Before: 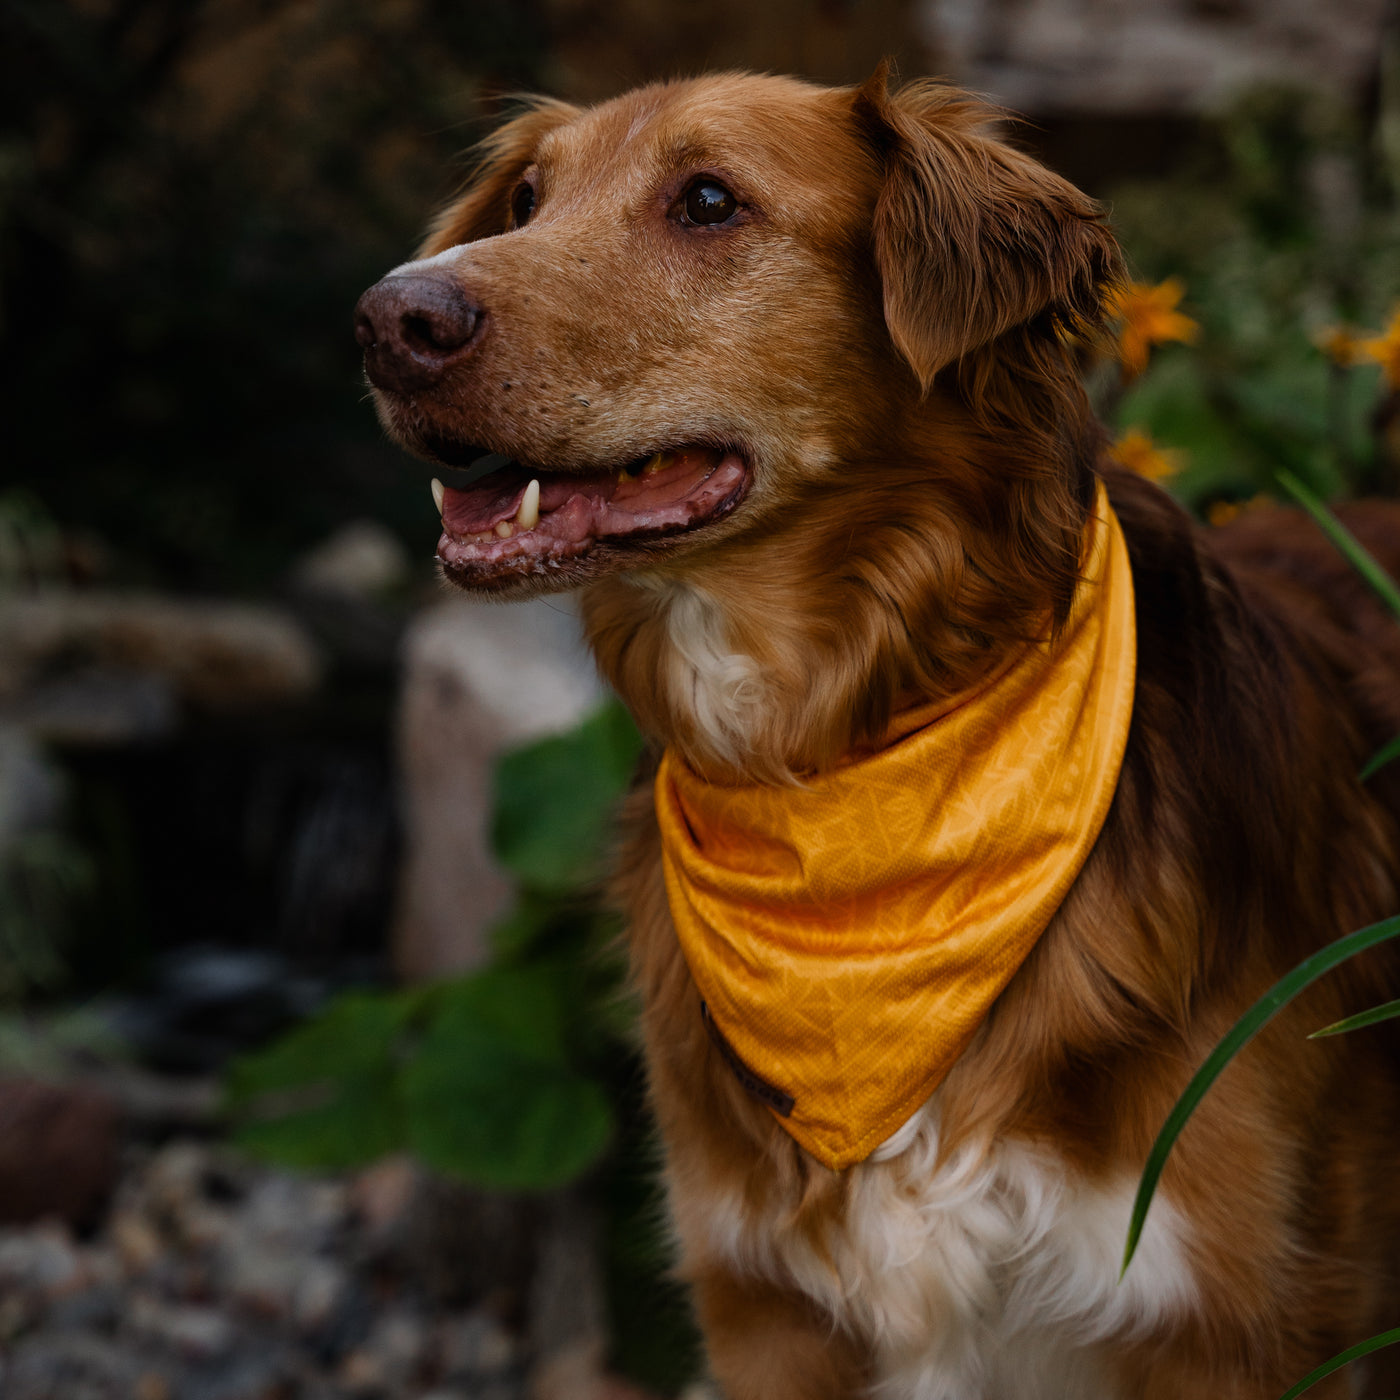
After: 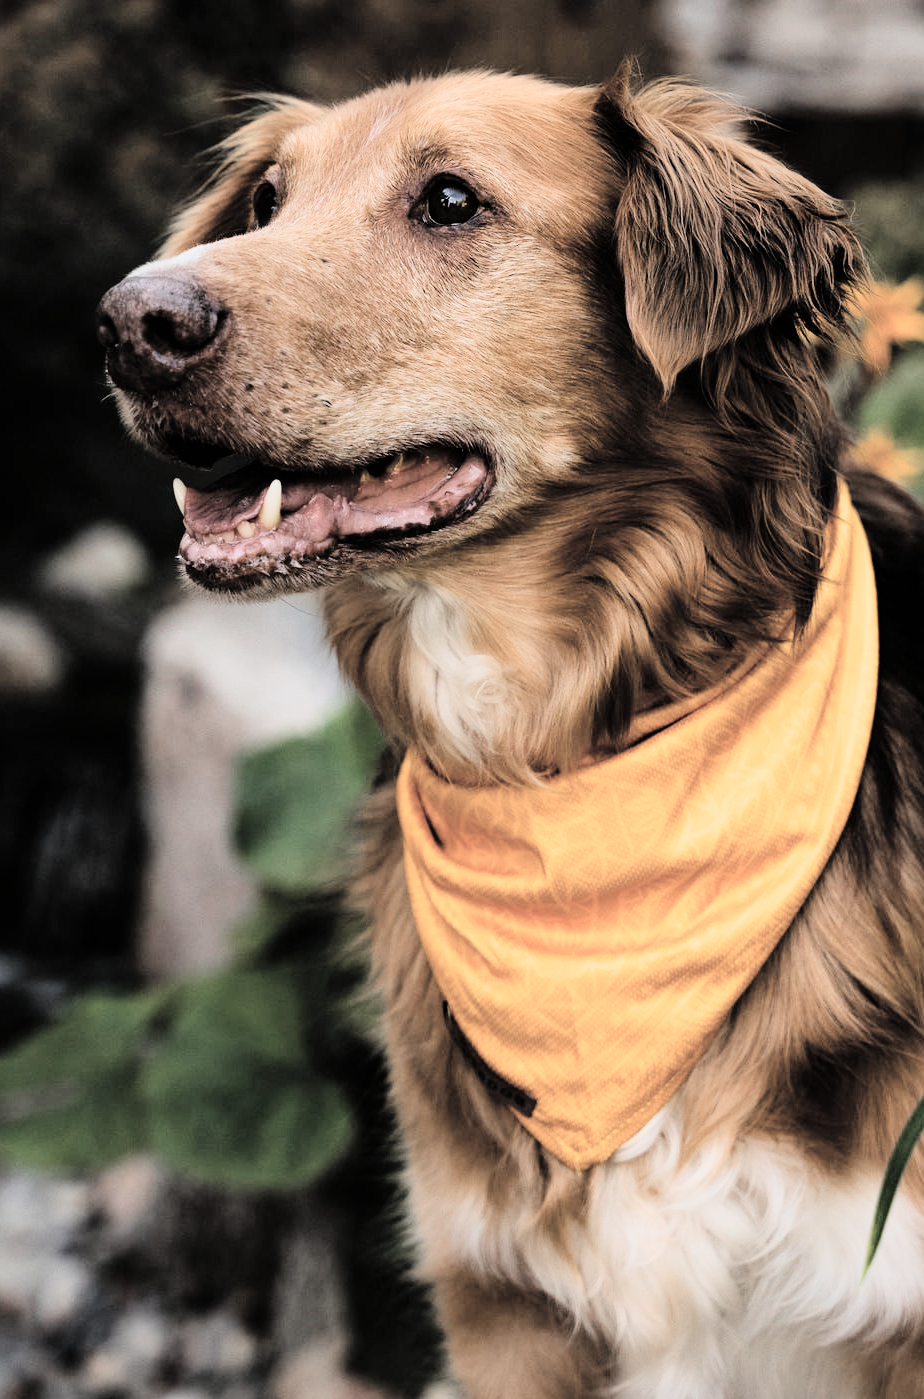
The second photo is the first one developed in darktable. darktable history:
tone curve: curves: ch0 [(0, 0) (0.004, 0) (0.133, 0.071) (0.325, 0.456) (0.832, 0.957) (1, 1)], color space Lab, linked channels, preserve colors none
contrast brightness saturation: brightness 0.18, saturation -0.5
crop and rotate: left 18.442%, right 15.508%
